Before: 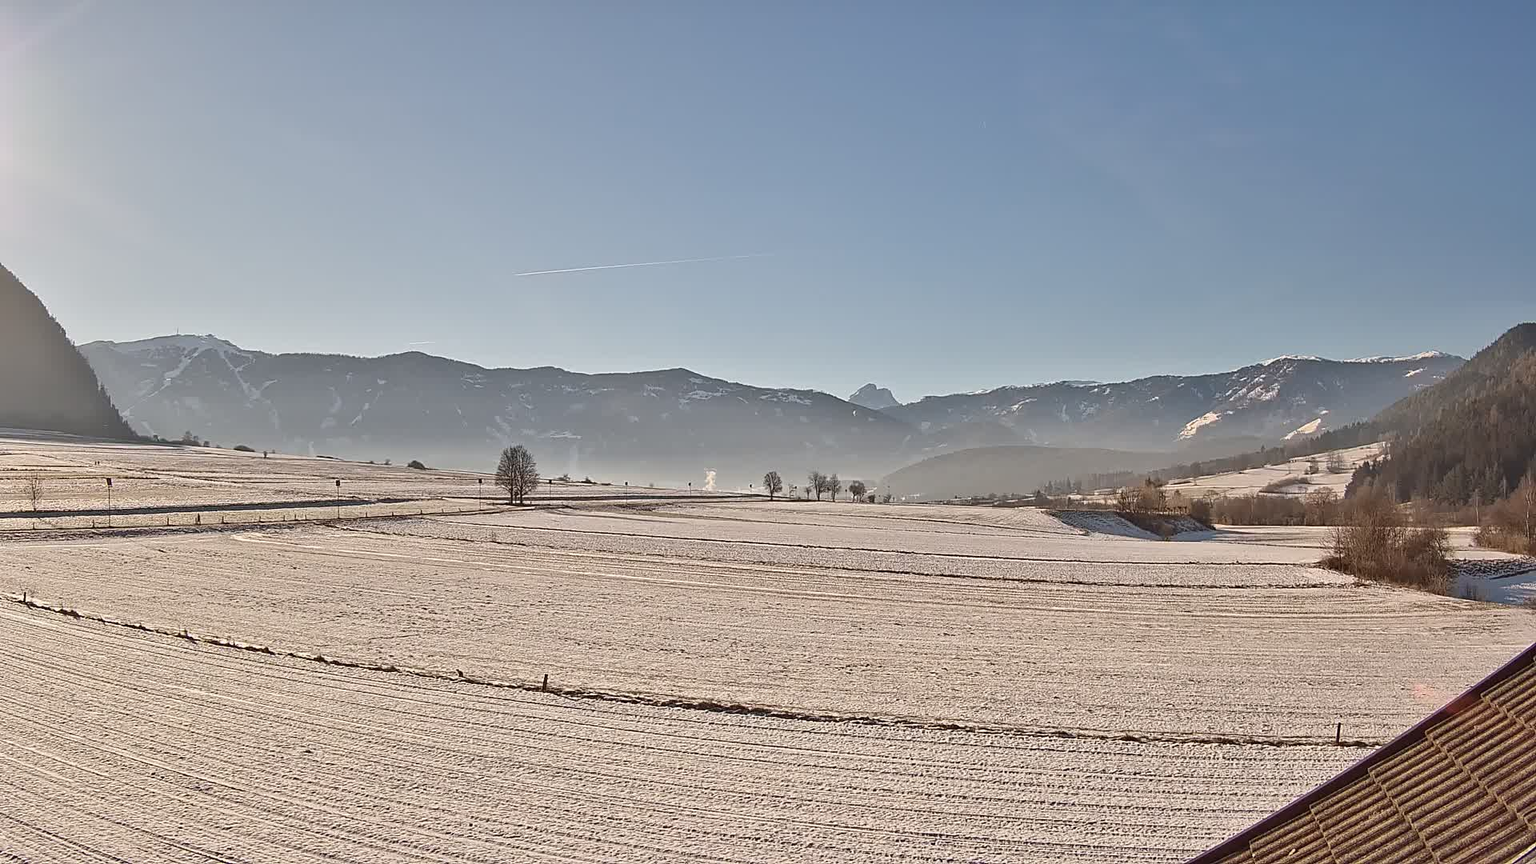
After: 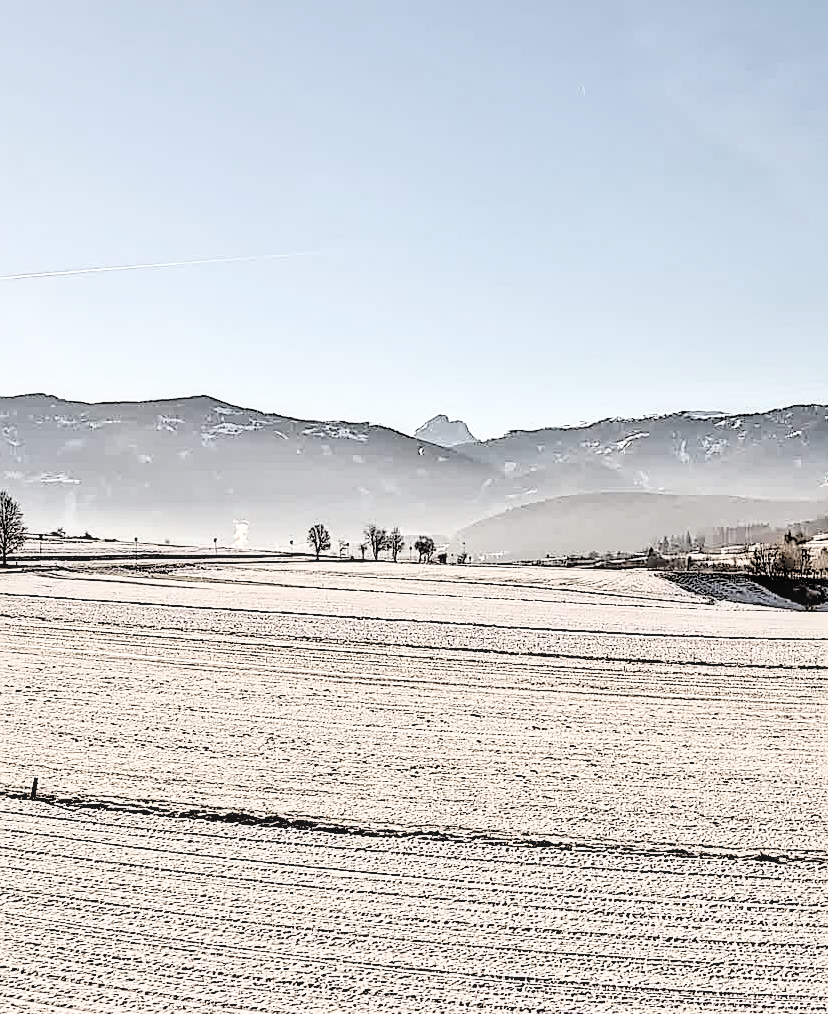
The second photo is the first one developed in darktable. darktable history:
sharpen: on, module defaults
levels: levels [0.514, 0.759, 1]
base curve: curves: ch0 [(0, 0.007) (0.028, 0.063) (0.121, 0.311) (0.46, 0.743) (0.859, 0.957) (1, 1)], exposure shift 0.572, preserve colors none
crop: left 33.727%, top 6.069%, right 23.113%
tone curve: curves: ch0 [(0, 0) (0.003, 0.011) (0.011, 0.02) (0.025, 0.032) (0.044, 0.046) (0.069, 0.071) (0.1, 0.107) (0.136, 0.144) (0.177, 0.189) (0.224, 0.244) (0.277, 0.309) (0.335, 0.398) (0.399, 0.477) (0.468, 0.583) (0.543, 0.675) (0.623, 0.772) (0.709, 0.855) (0.801, 0.926) (0.898, 0.979) (1, 1)], color space Lab, independent channels, preserve colors none
local contrast: detail 130%
